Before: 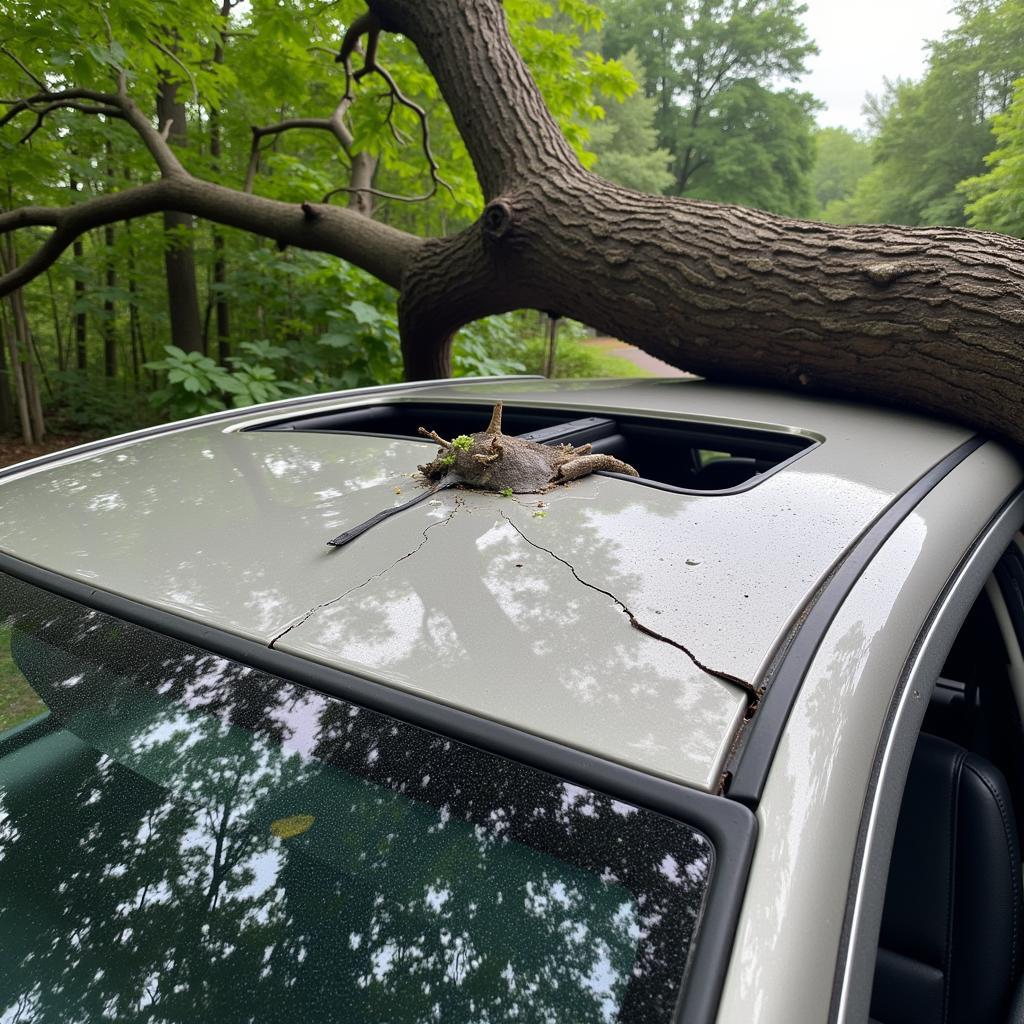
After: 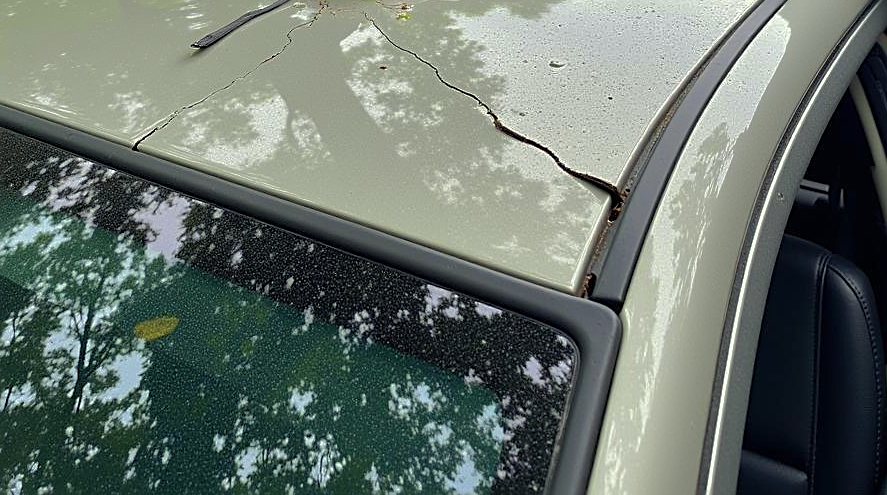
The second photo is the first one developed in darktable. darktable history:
crop and rotate: left 13.314%, top 48.647%, bottom 2.95%
contrast brightness saturation: saturation -0.059
velvia: on, module defaults
shadows and highlights: shadows 39.41, highlights -59.77
sharpen: on, module defaults
exposure: compensate highlight preservation false
color correction: highlights a* -4.41, highlights b* 6.85
